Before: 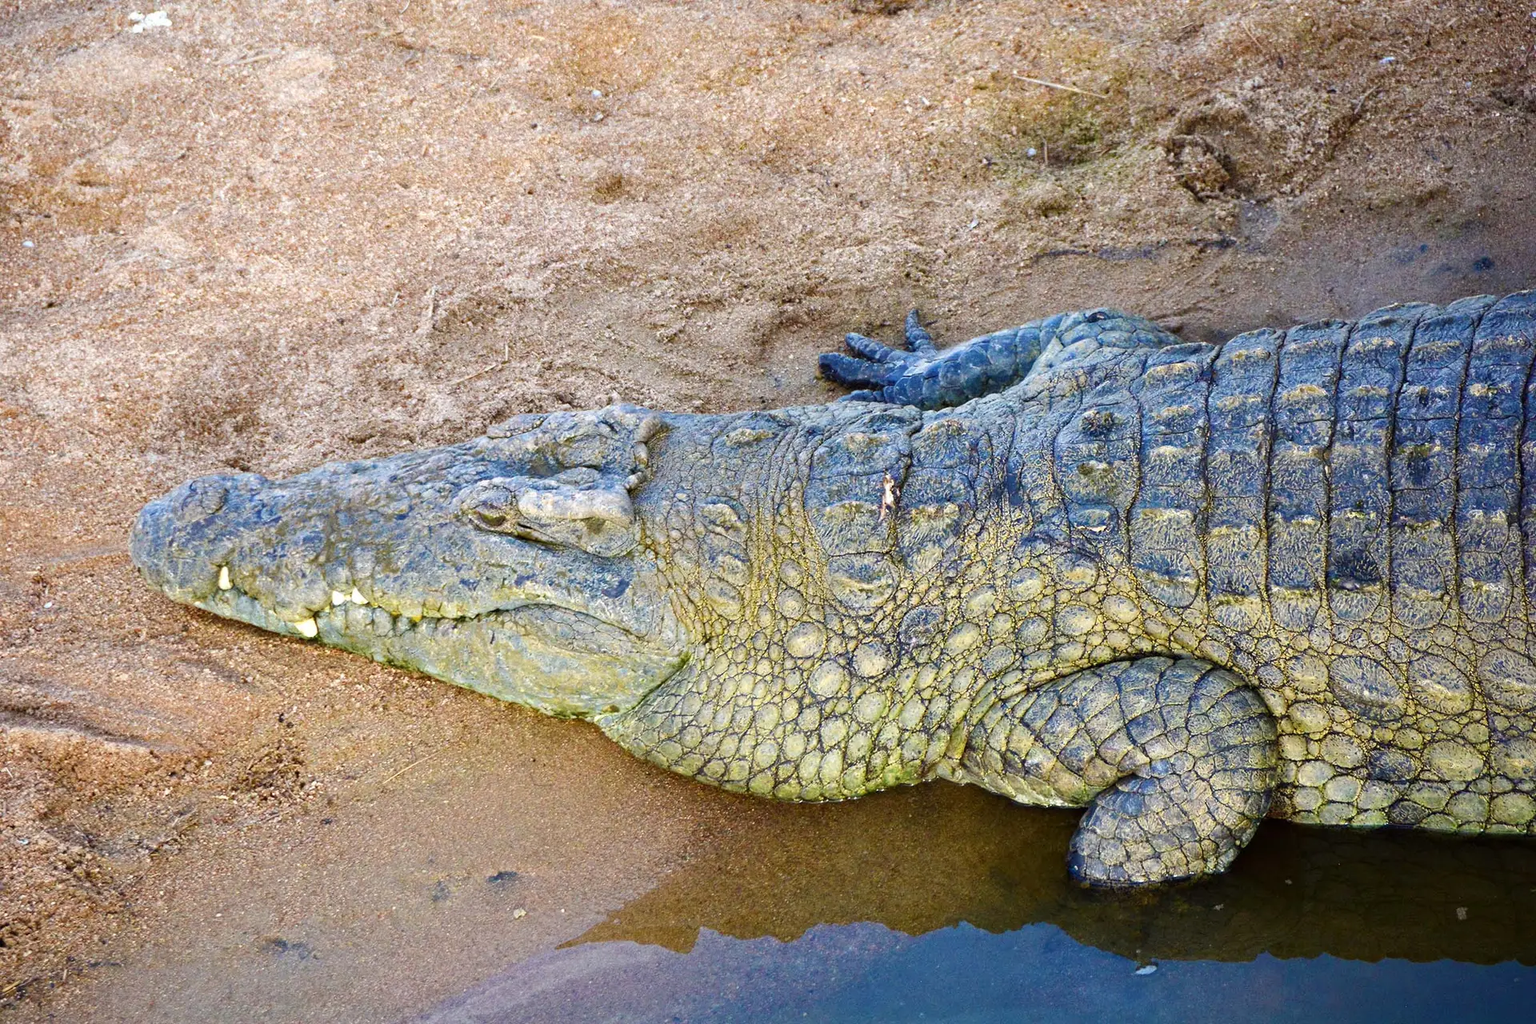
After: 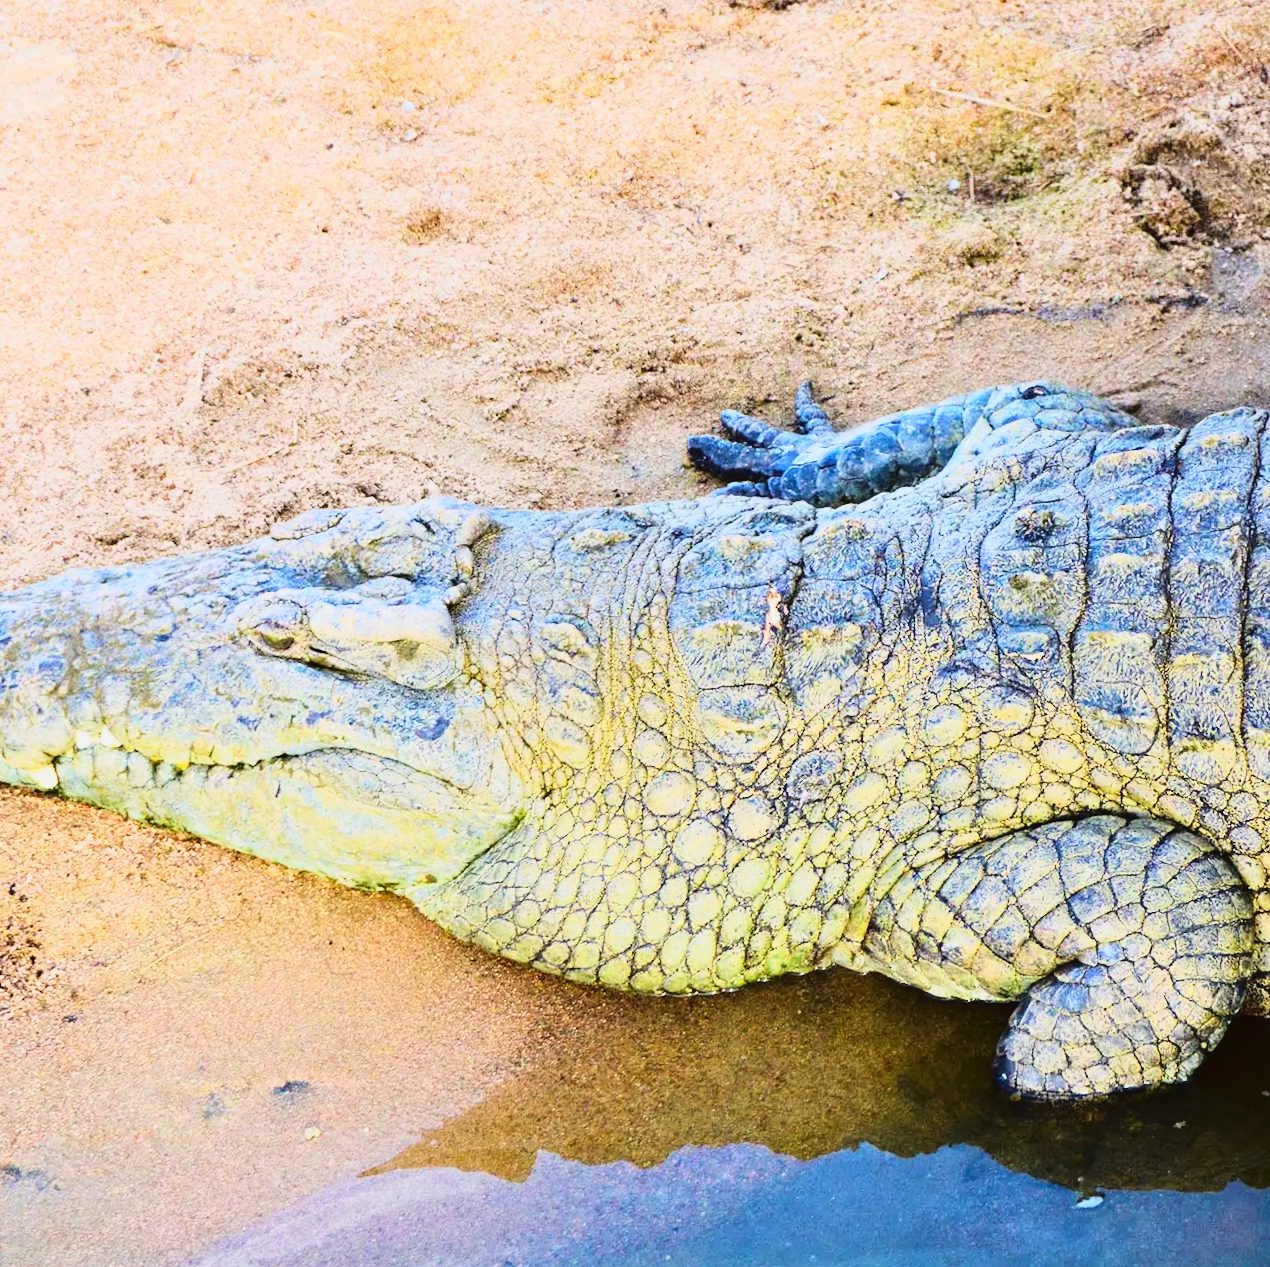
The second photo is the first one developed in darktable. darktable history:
crop and rotate: left 17.732%, right 15.423%
rotate and perspective: rotation 0.174°, lens shift (vertical) 0.013, lens shift (horizontal) 0.019, shear 0.001, automatic cropping original format, crop left 0.007, crop right 0.991, crop top 0.016, crop bottom 0.997
tone curve: curves: ch0 [(0, 0.026) (0.155, 0.133) (0.272, 0.34) (0.434, 0.625) (0.676, 0.871) (0.994, 0.955)], color space Lab, linked channels, preserve colors none
